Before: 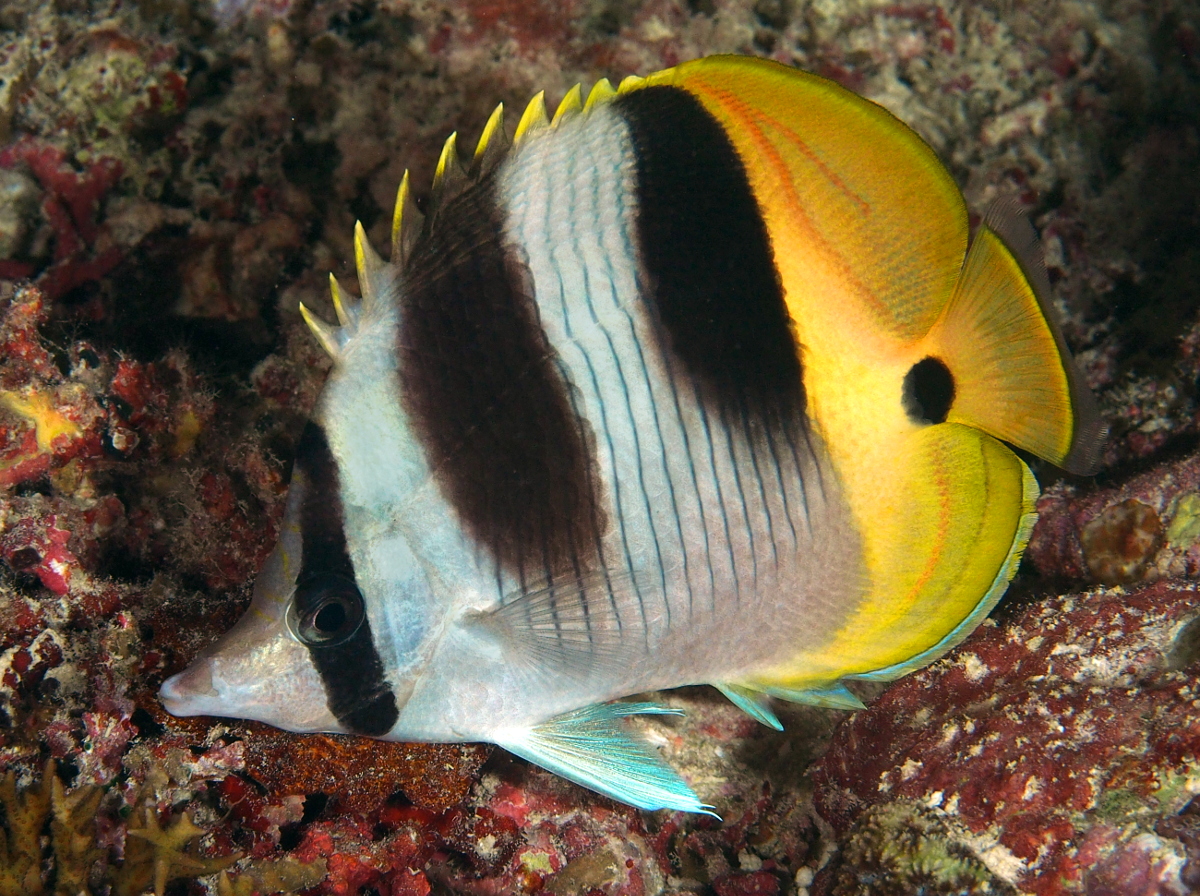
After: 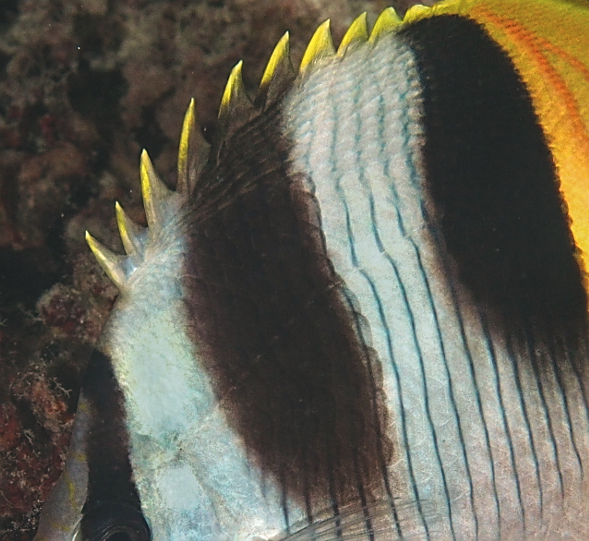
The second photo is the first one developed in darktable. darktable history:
crop: left 17.845%, top 7.931%, right 33.039%, bottom 31.681%
sharpen: on, module defaults
exposure: black level correction -0.015, exposure -0.128 EV, compensate highlight preservation false
local contrast: on, module defaults
